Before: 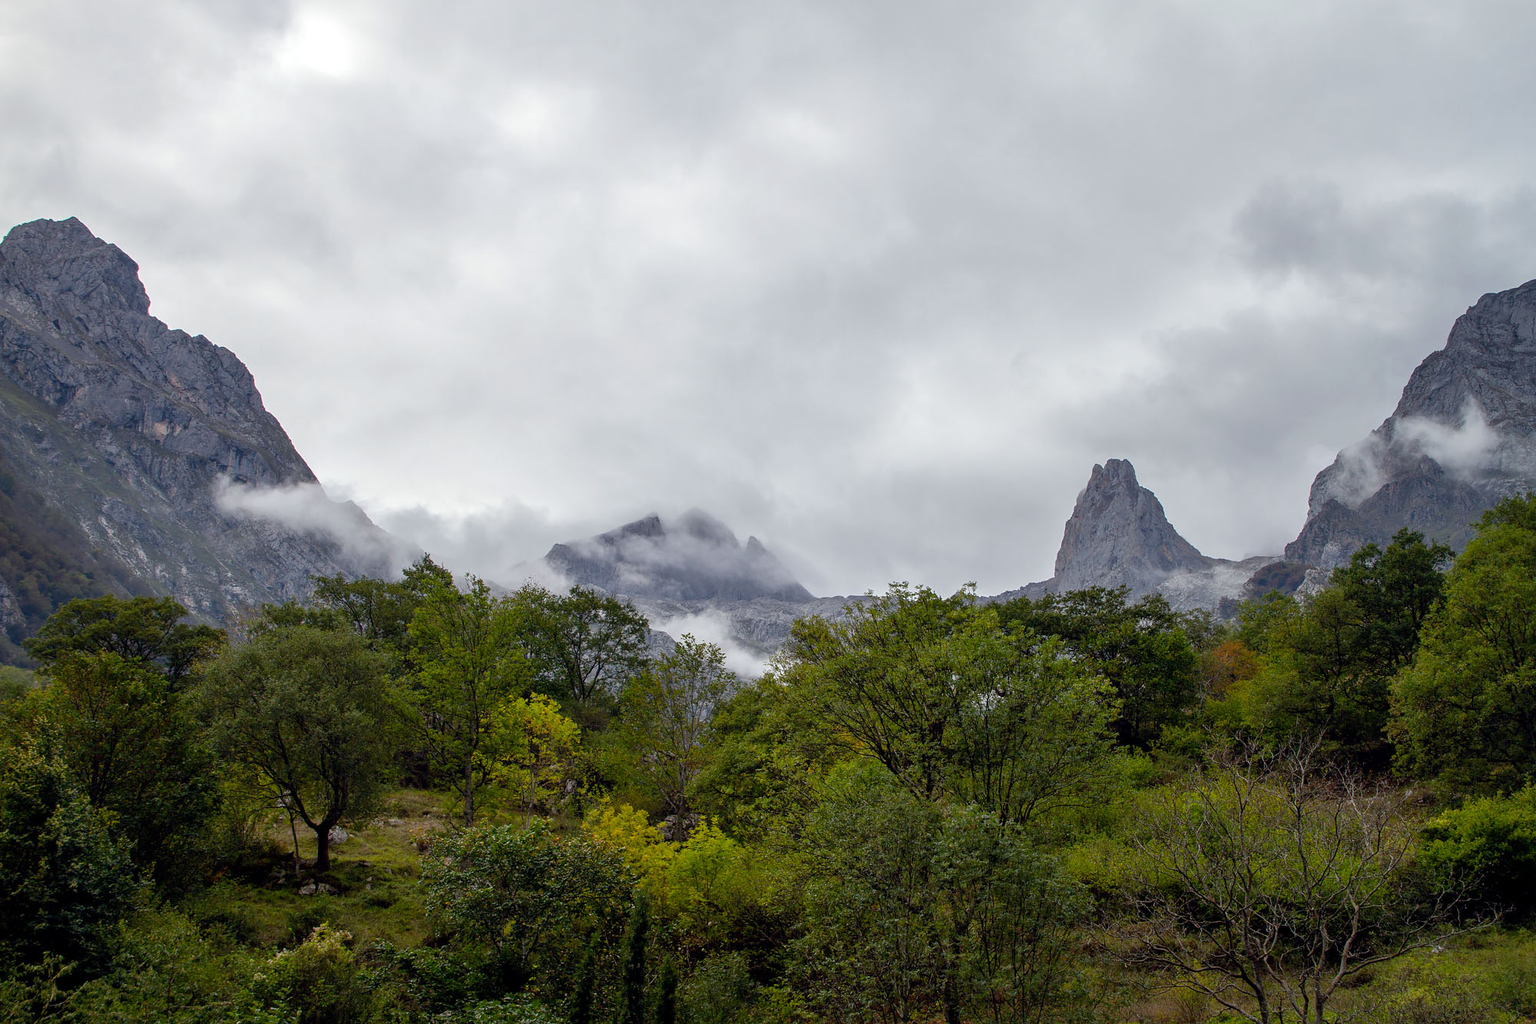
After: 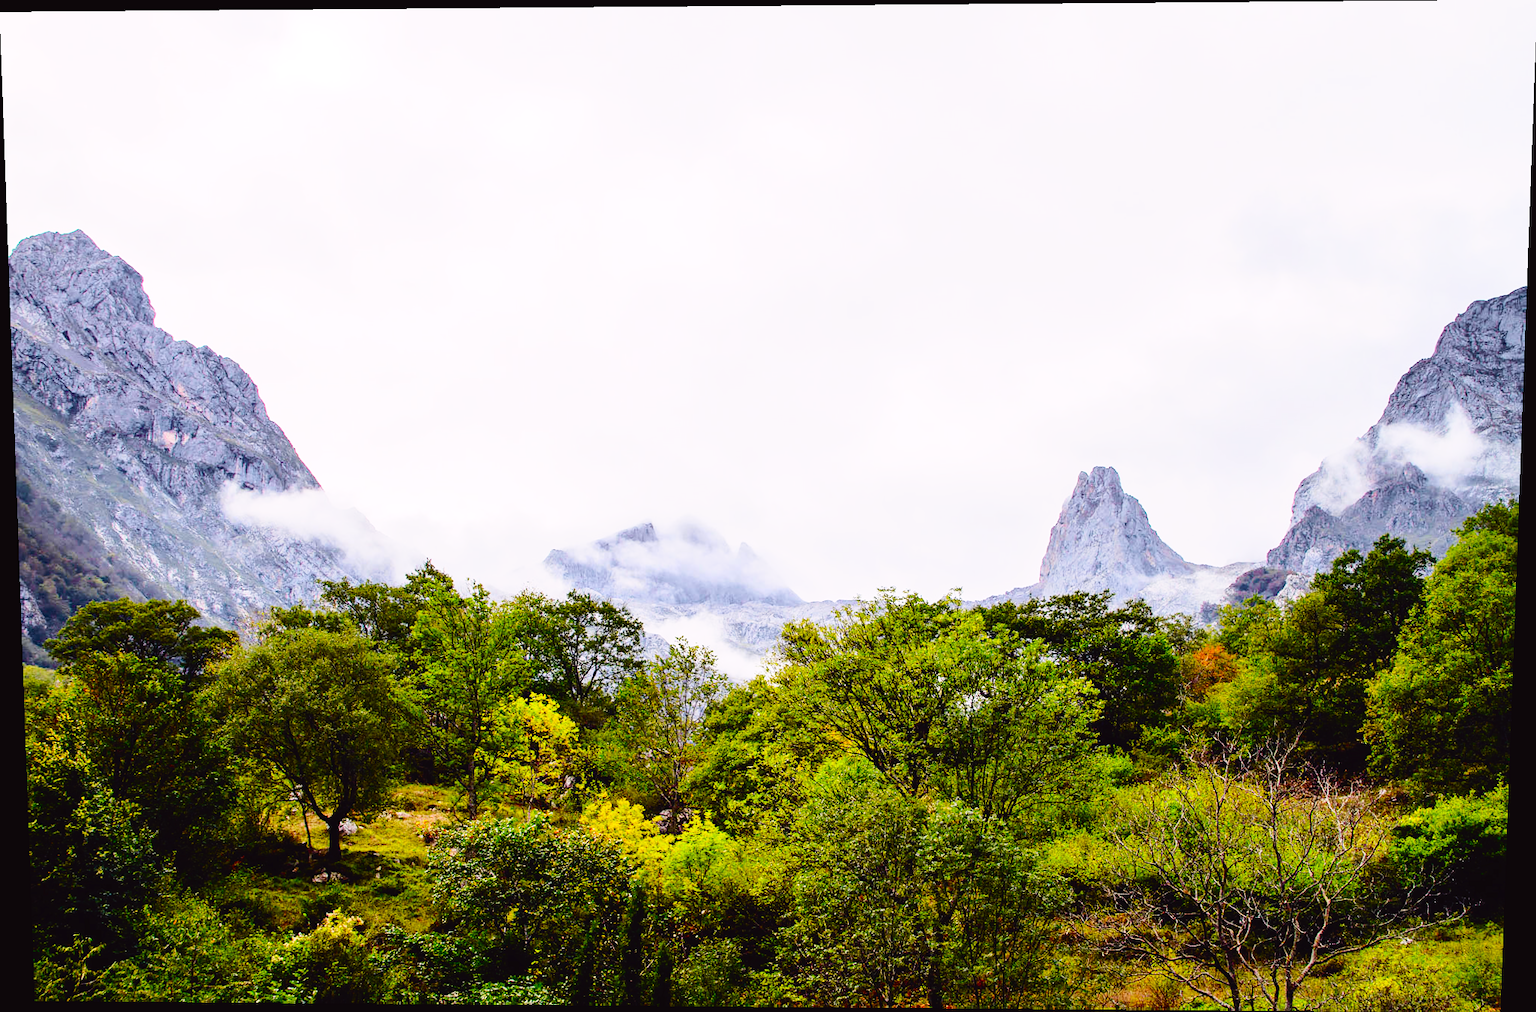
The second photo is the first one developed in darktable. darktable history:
base curve: curves: ch0 [(0, 0) (0, 0.001) (0.001, 0.001) (0.004, 0.002) (0.007, 0.004) (0.015, 0.013) (0.033, 0.045) (0.052, 0.096) (0.075, 0.17) (0.099, 0.241) (0.163, 0.42) (0.219, 0.55) (0.259, 0.616) (0.327, 0.722) (0.365, 0.765) (0.522, 0.873) (0.547, 0.881) (0.689, 0.919) (0.826, 0.952) (1, 1)], preserve colors none
tone curve: curves: ch0 [(0, 0.023) (0.103, 0.087) (0.295, 0.297) (0.445, 0.531) (0.553, 0.665) (0.735, 0.843) (0.994, 1)]; ch1 [(0, 0) (0.414, 0.395) (0.447, 0.447) (0.485, 0.495) (0.512, 0.523) (0.542, 0.581) (0.581, 0.632) (0.646, 0.715) (1, 1)]; ch2 [(0, 0) (0.369, 0.388) (0.449, 0.431) (0.478, 0.471) (0.516, 0.517) (0.579, 0.624) (0.674, 0.775) (1, 1)], color space Lab, independent channels, preserve colors none
rotate and perspective: lens shift (vertical) 0.048, lens shift (horizontal) -0.024, automatic cropping off
